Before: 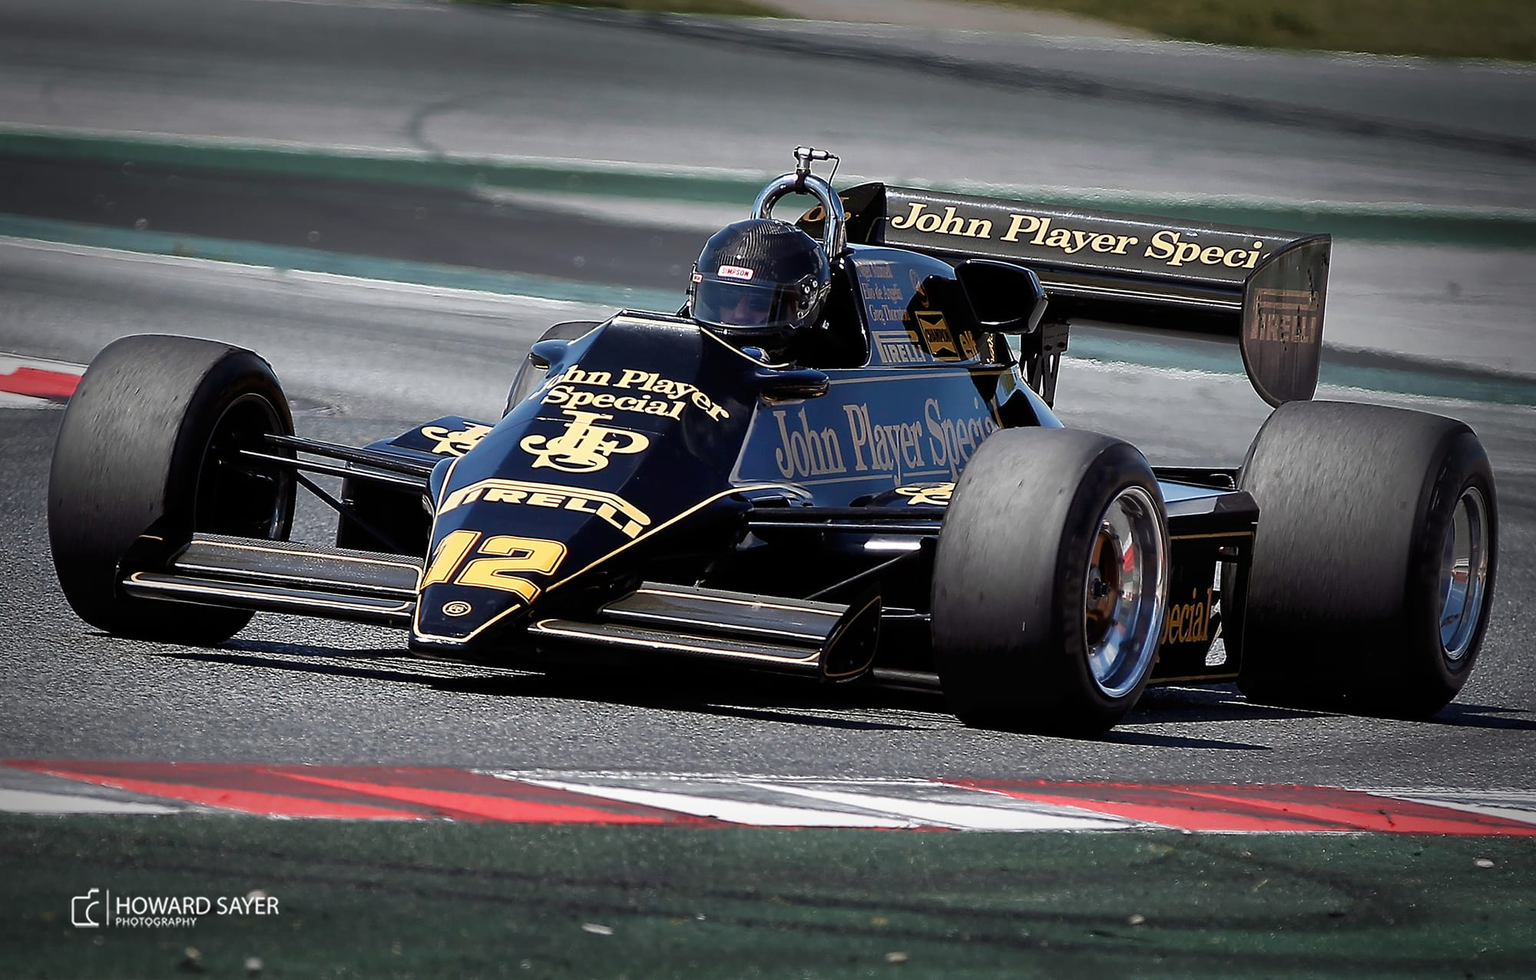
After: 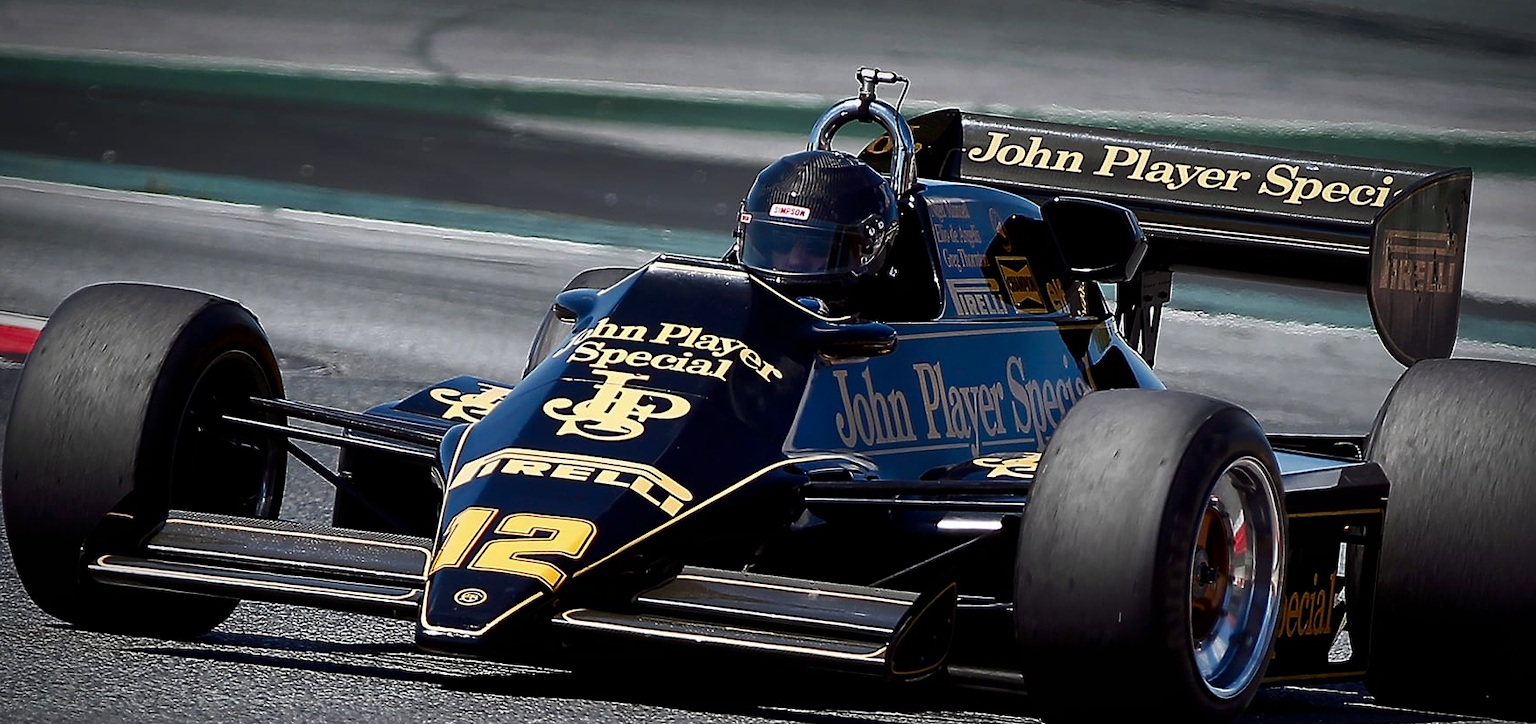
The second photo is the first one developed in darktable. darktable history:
crop: left 3.015%, top 8.969%, right 9.647%, bottom 26.457%
contrast brightness saturation: contrast 0.07, brightness -0.14, saturation 0.11
